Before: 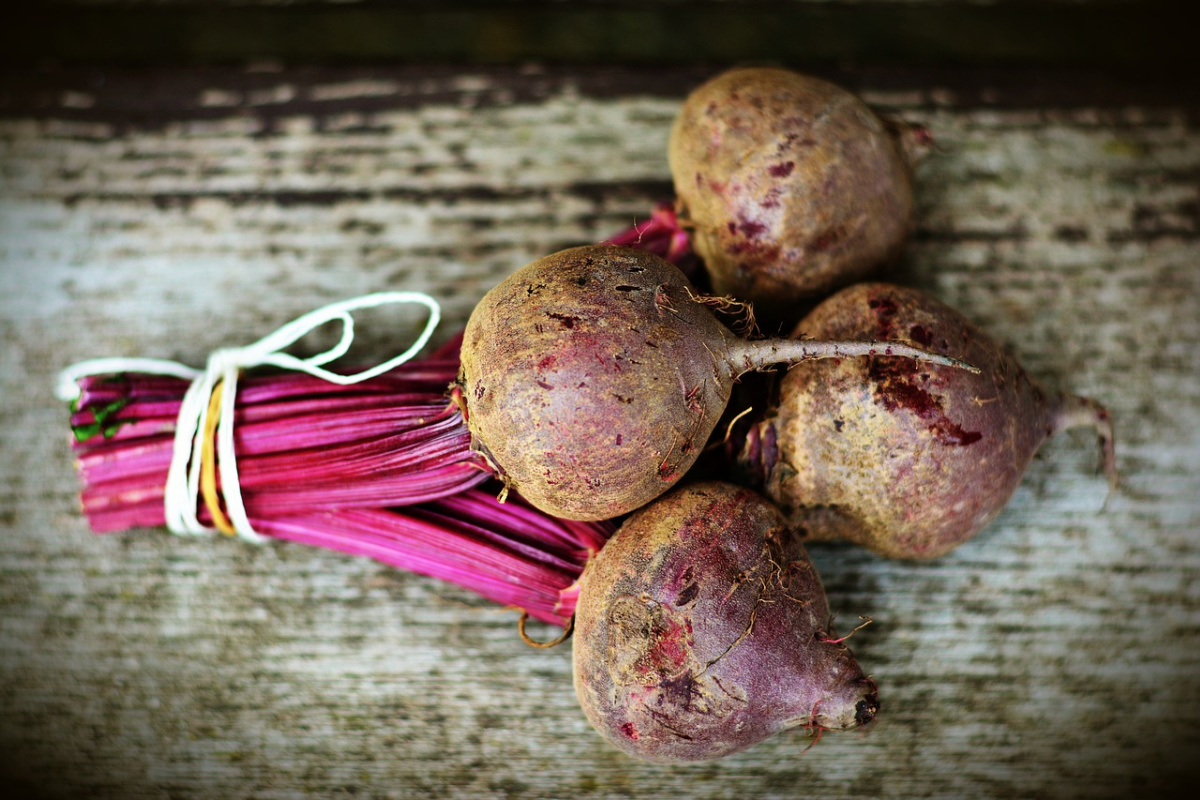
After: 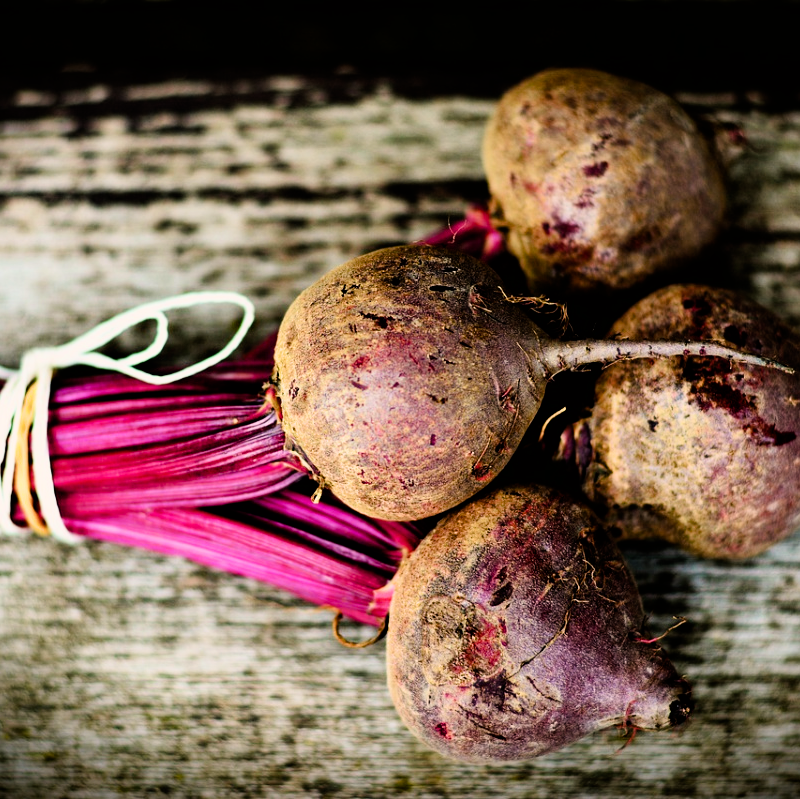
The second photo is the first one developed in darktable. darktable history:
haze removal: strength 0.028, distance 0.244, adaptive false
filmic rgb: black relative exposure -5.44 EV, white relative exposure 2.86 EV, dynamic range scaling -37.28%, hardness 3.98, contrast 1.591, highlights saturation mix -0.679%
crop and rotate: left 15.582%, right 17.733%
color balance rgb: highlights gain › chroma 3.026%, highlights gain › hue 60.27°, linear chroma grading › global chroma 14.537%, perceptual saturation grading › global saturation 0.79%, perceptual saturation grading › highlights -15.854%, perceptual saturation grading › shadows 25.238%
